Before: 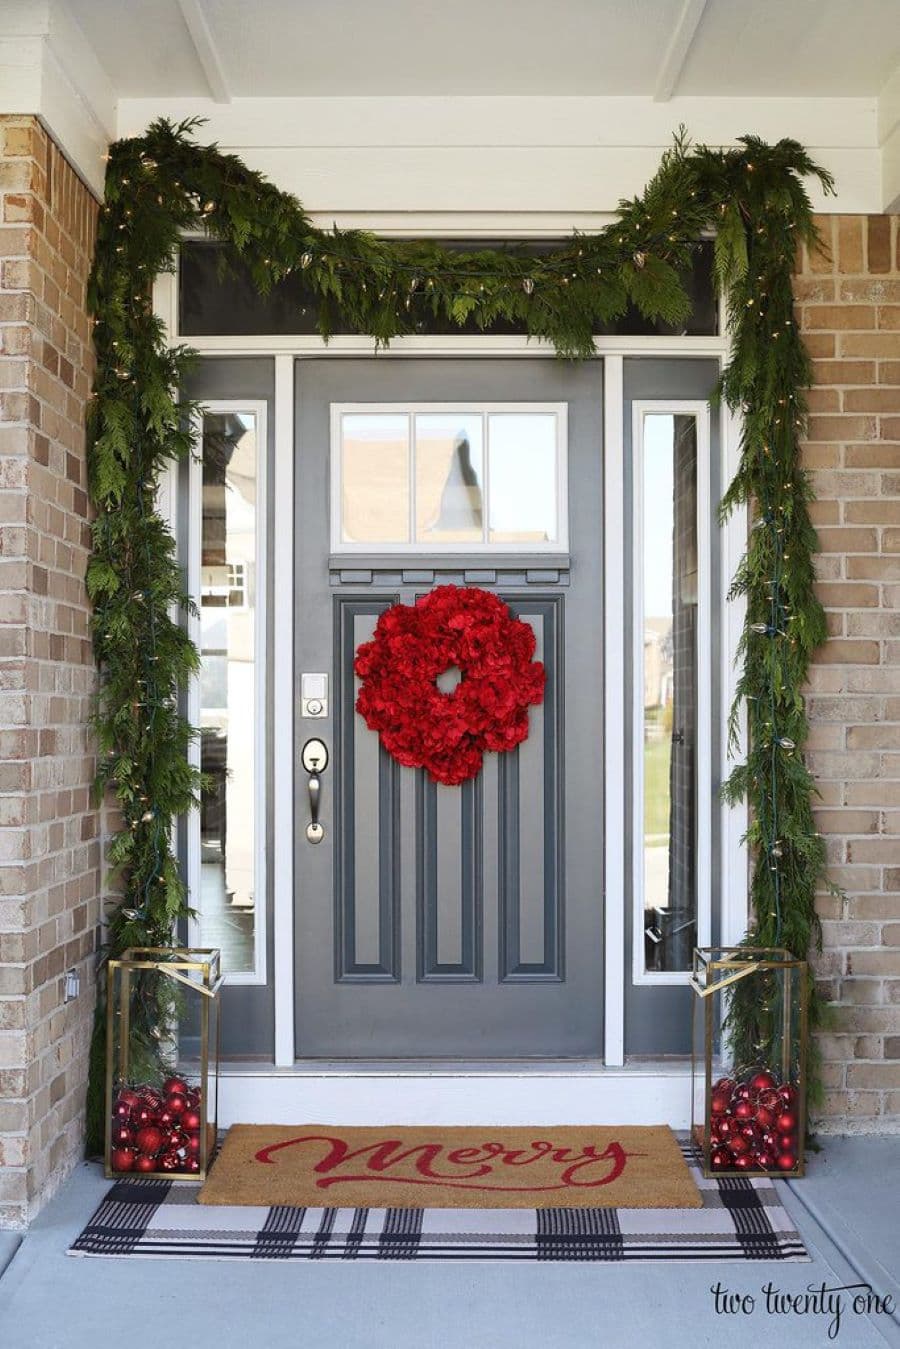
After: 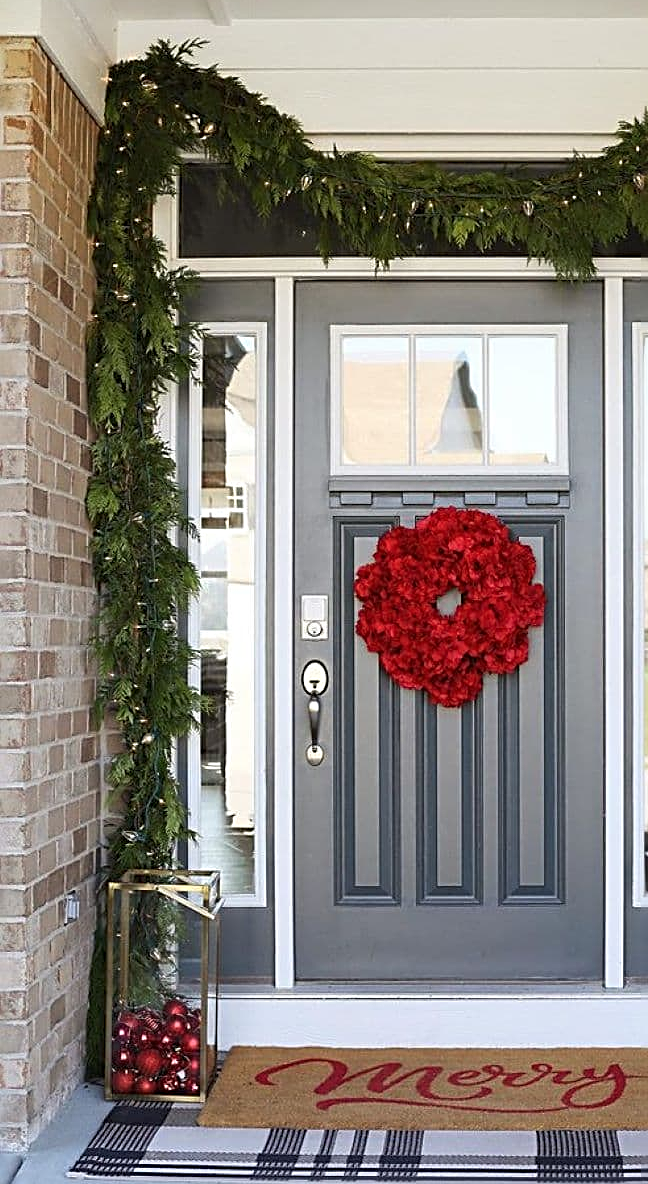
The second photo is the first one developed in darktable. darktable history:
crop: top 5.803%, right 27.864%, bottom 5.804%
sharpen: radius 2.676, amount 0.669
